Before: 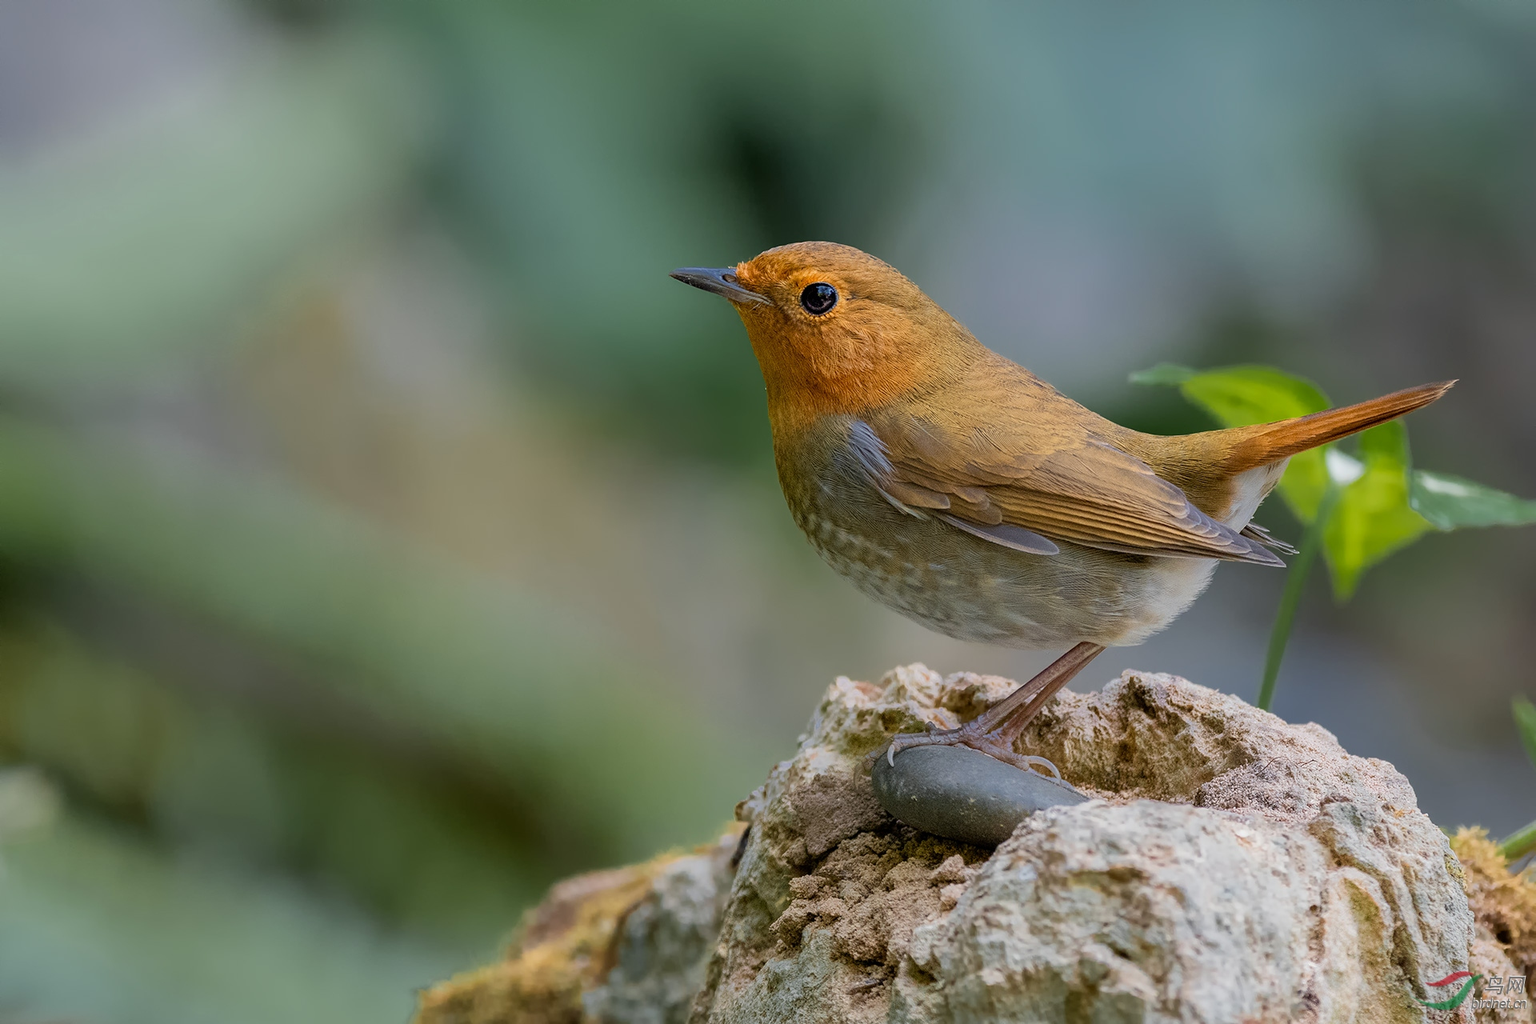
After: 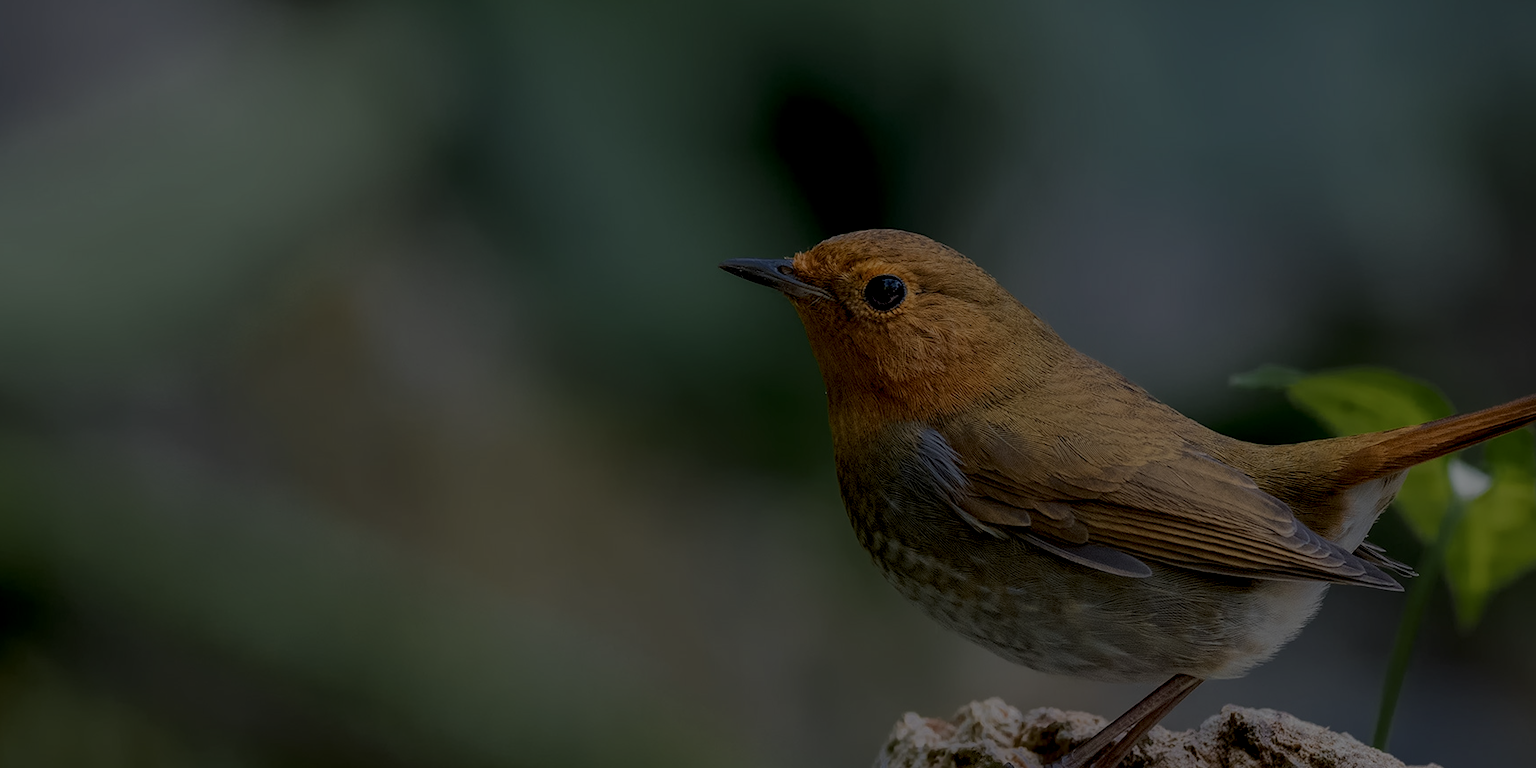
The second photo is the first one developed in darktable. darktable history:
crop: left 1.509%, top 3.452%, right 7.696%, bottom 28.452%
exposure: exposure -2.446 EV, compensate highlight preservation false
local contrast: highlights 20%, detail 150%
